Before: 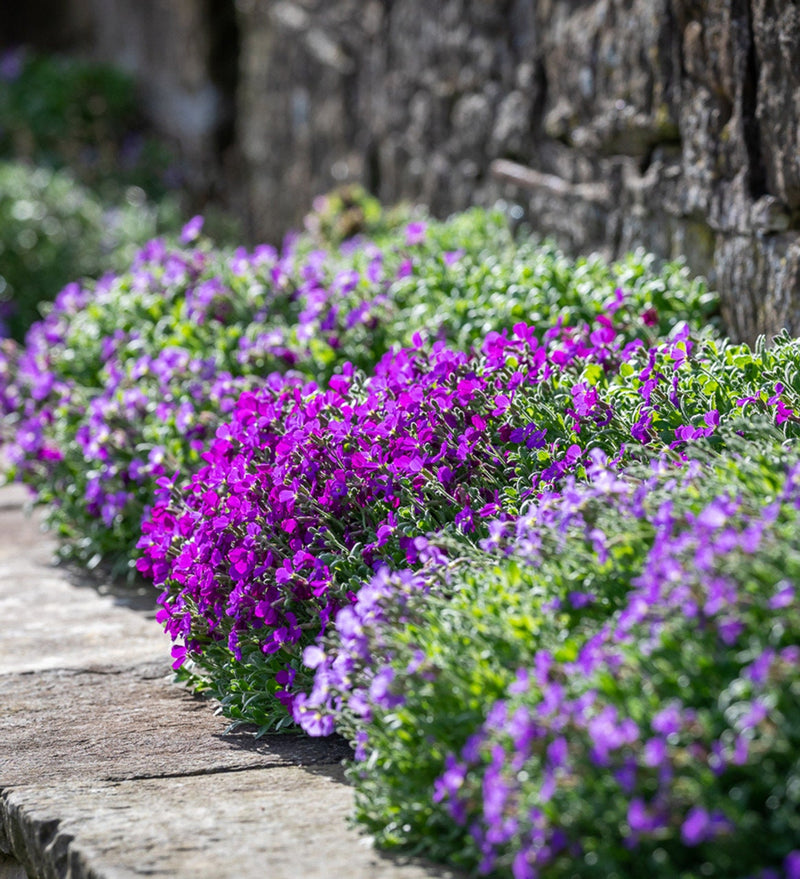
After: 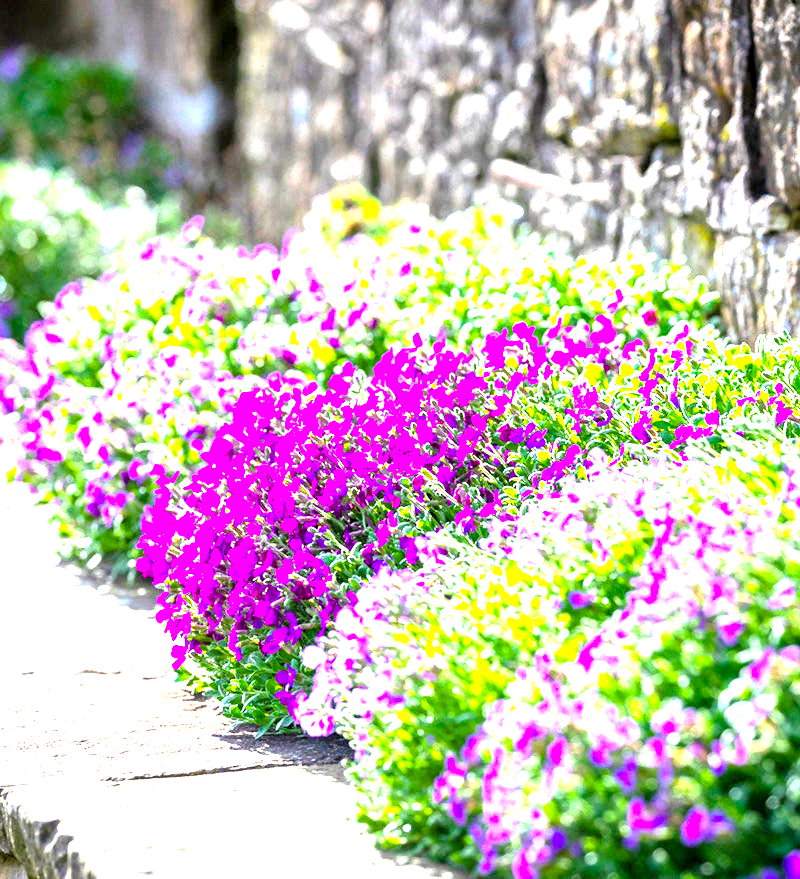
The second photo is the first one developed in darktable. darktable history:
color balance rgb: global offset › luminance -0.499%, linear chroma grading › global chroma 15.398%, perceptual saturation grading › global saturation 29.675%
exposure: exposure 2.216 EV, compensate highlight preservation false
tone equalizer: -8 EV -0.413 EV, -7 EV -0.377 EV, -6 EV -0.321 EV, -5 EV -0.225 EV, -3 EV 0.227 EV, -2 EV 0.362 EV, -1 EV 0.395 EV, +0 EV 0.415 EV
